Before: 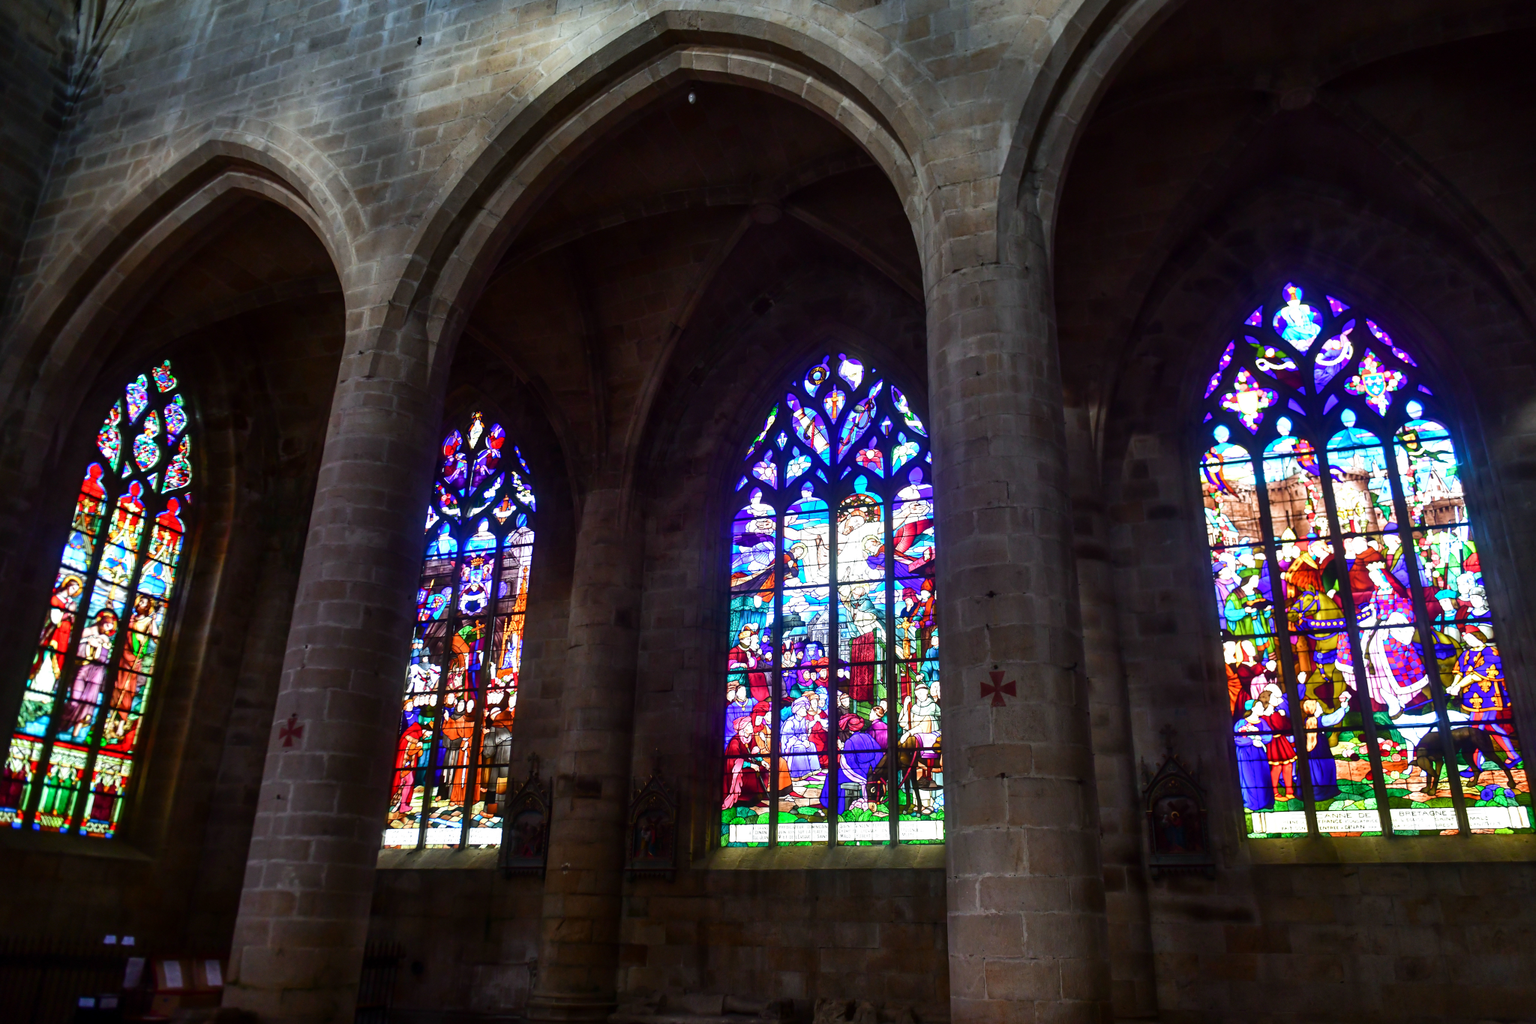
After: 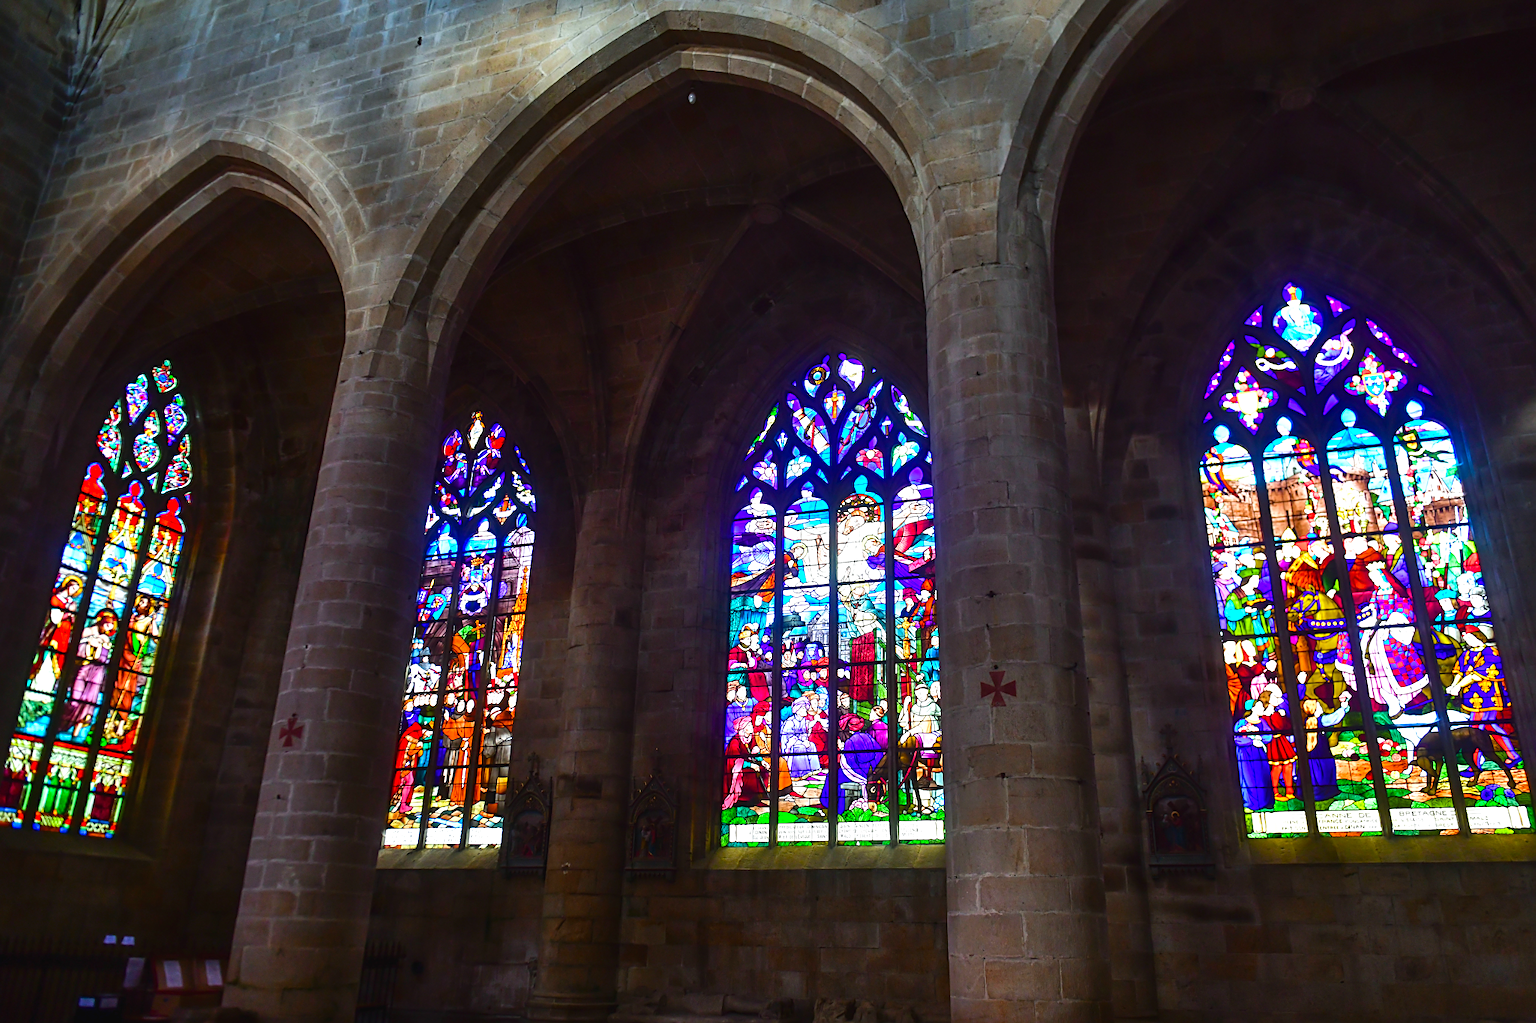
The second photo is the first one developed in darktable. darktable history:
sharpen: on, module defaults
exposure: exposure 0.128 EV, compensate highlight preservation false
color balance rgb: power › luminance 1.528%, global offset › luminance 0.253%, perceptual saturation grading › global saturation 25.809%, perceptual brilliance grading › global brilliance 2.061%, perceptual brilliance grading › highlights -3.833%, global vibrance 20%
